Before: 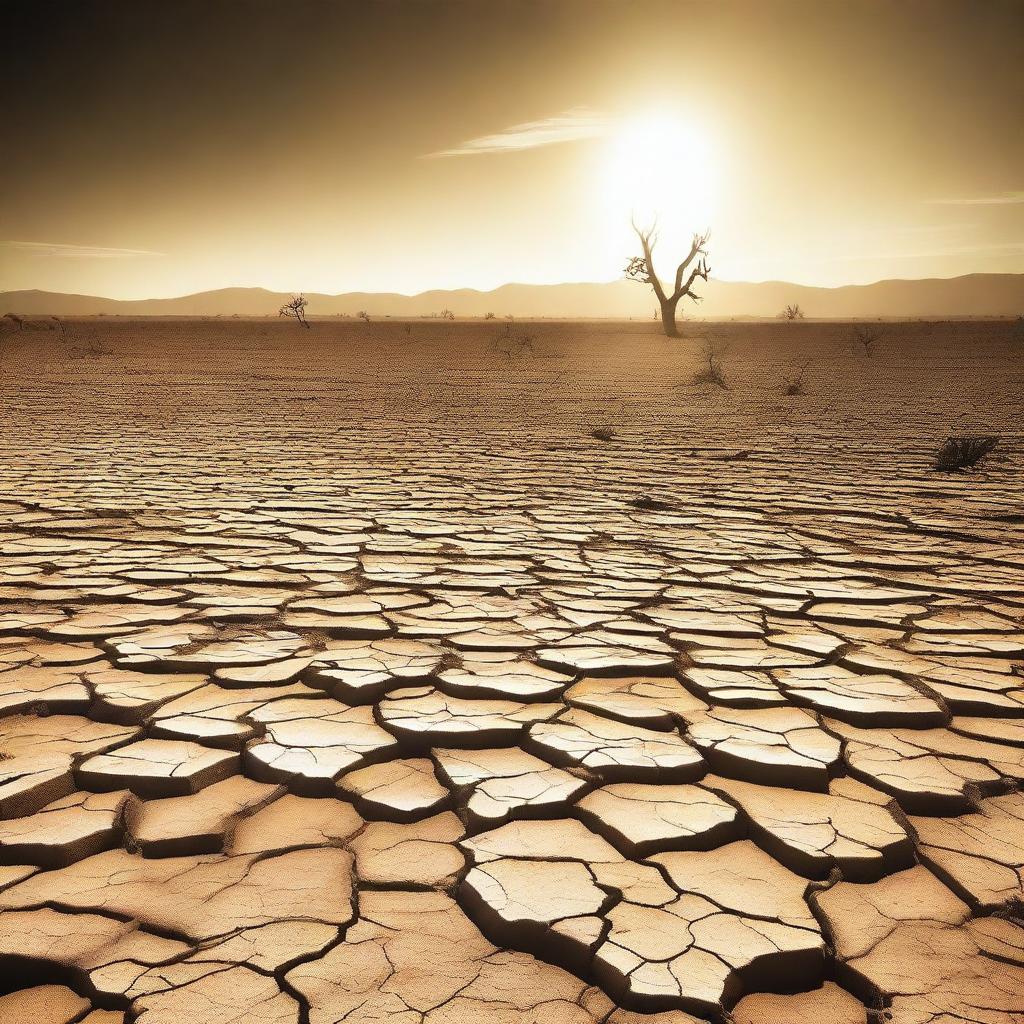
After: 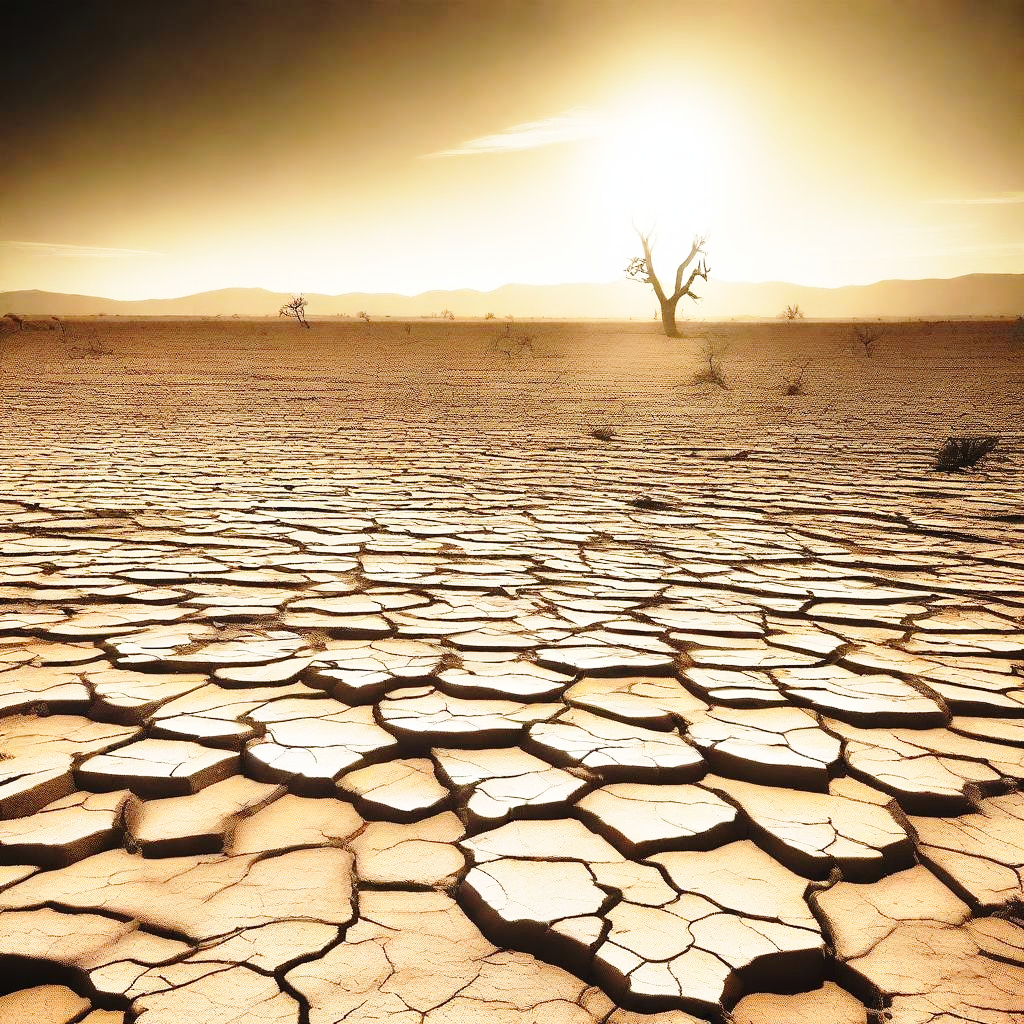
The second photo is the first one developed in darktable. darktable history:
rgb curve: mode RGB, independent channels
base curve: curves: ch0 [(0, 0) (0.028, 0.03) (0.121, 0.232) (0.46, 0.748) (0.859, 0.968) (1, 1)], preserve colors none
